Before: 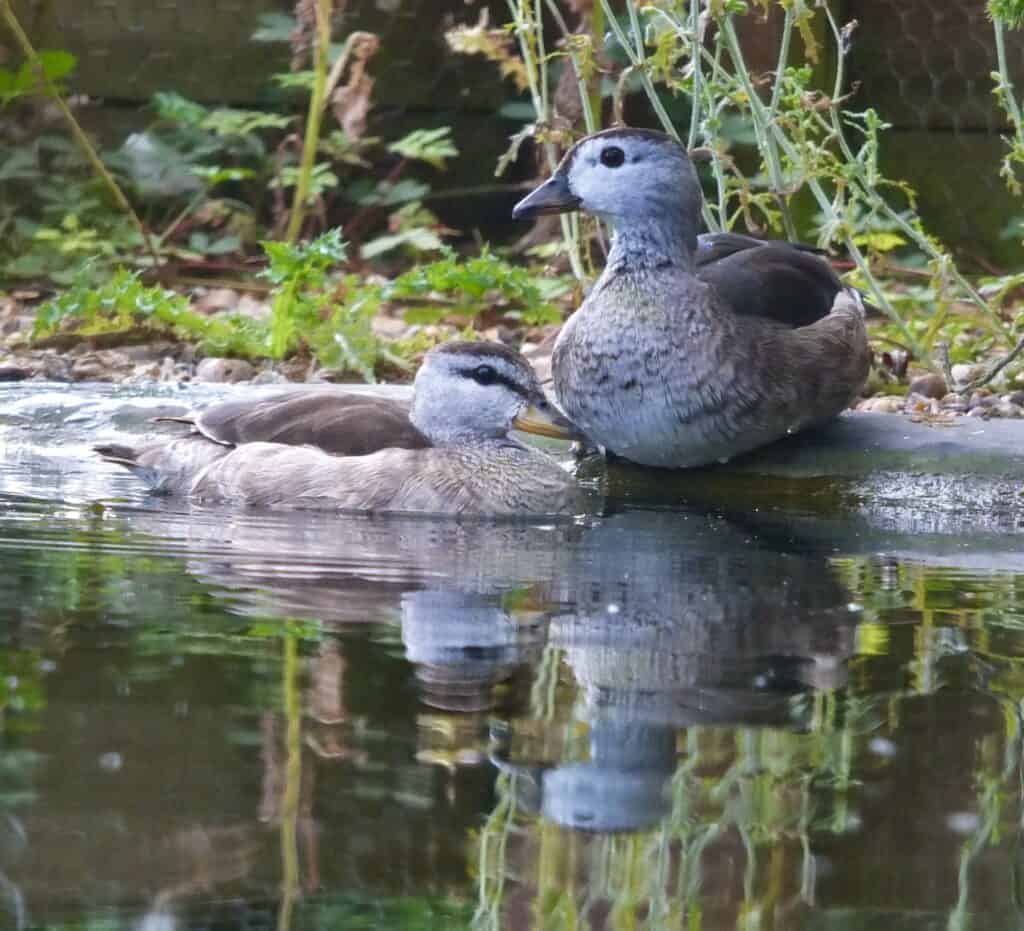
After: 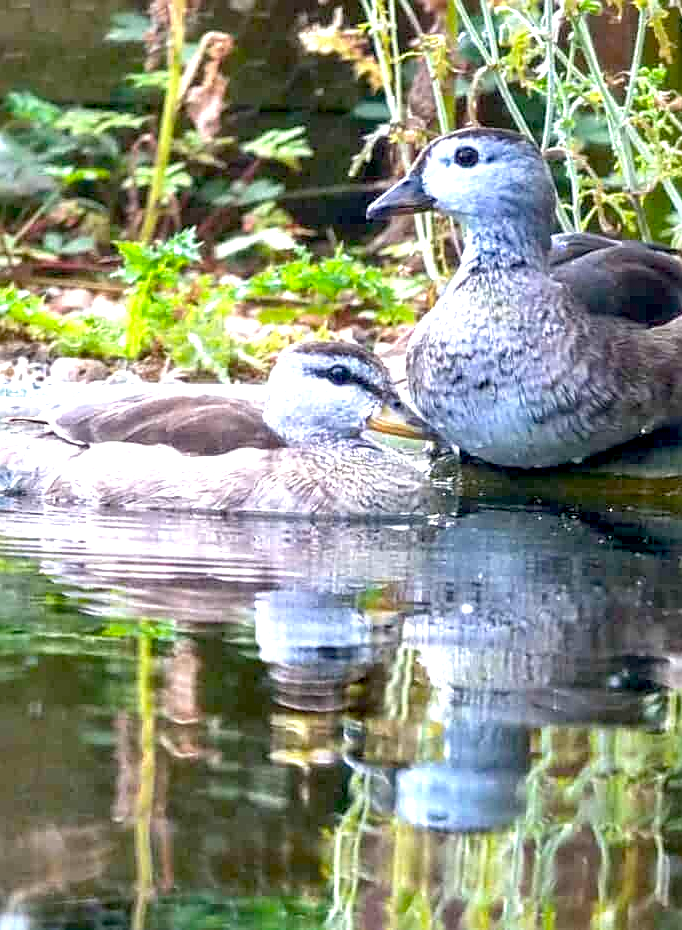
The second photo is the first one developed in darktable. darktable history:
exposure: black level correction 0.011, exposure 1.075 EV, compensate highlight preservation false
crop and rotate: left 14.342%, right 18.977%
tone equalizer: on, module defaults
local contrast: on, module defaults
sharpen: on, module defaults
